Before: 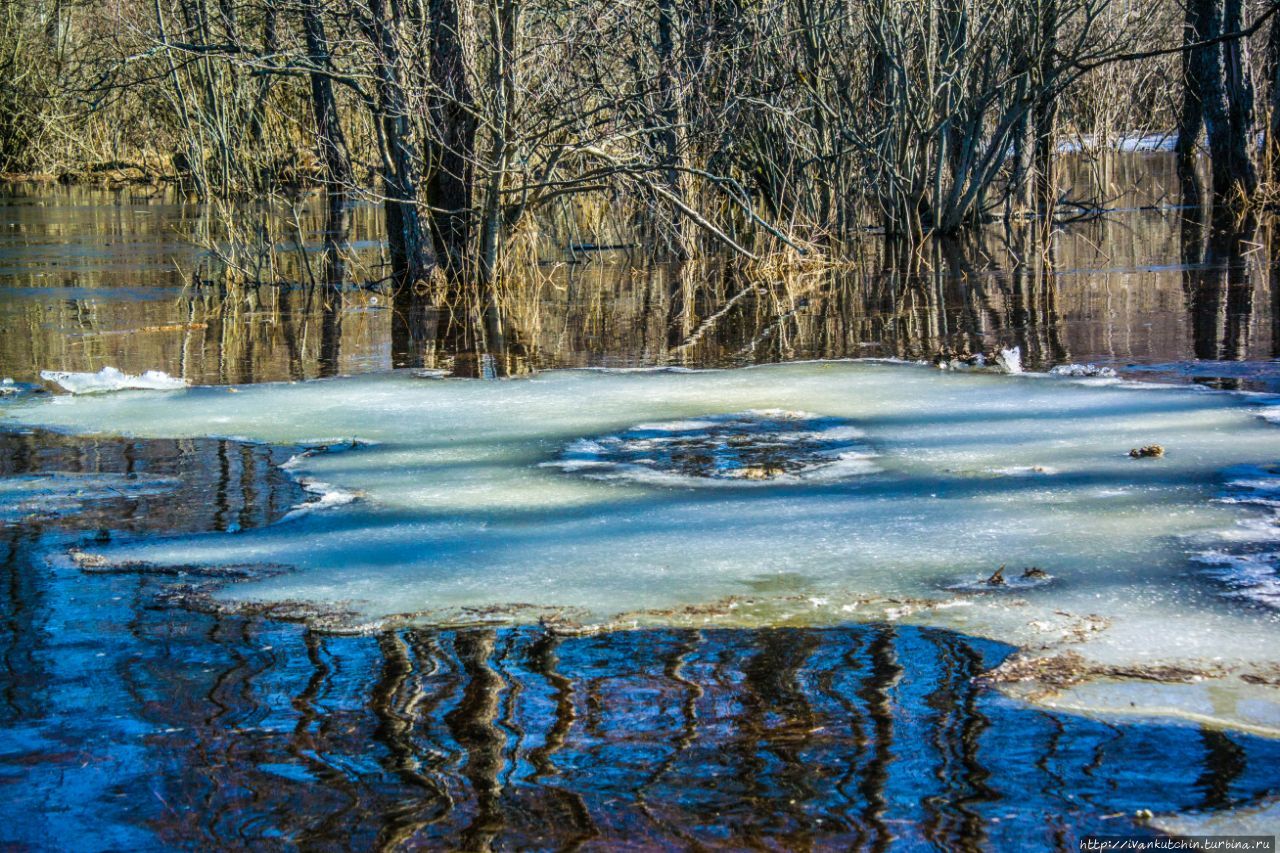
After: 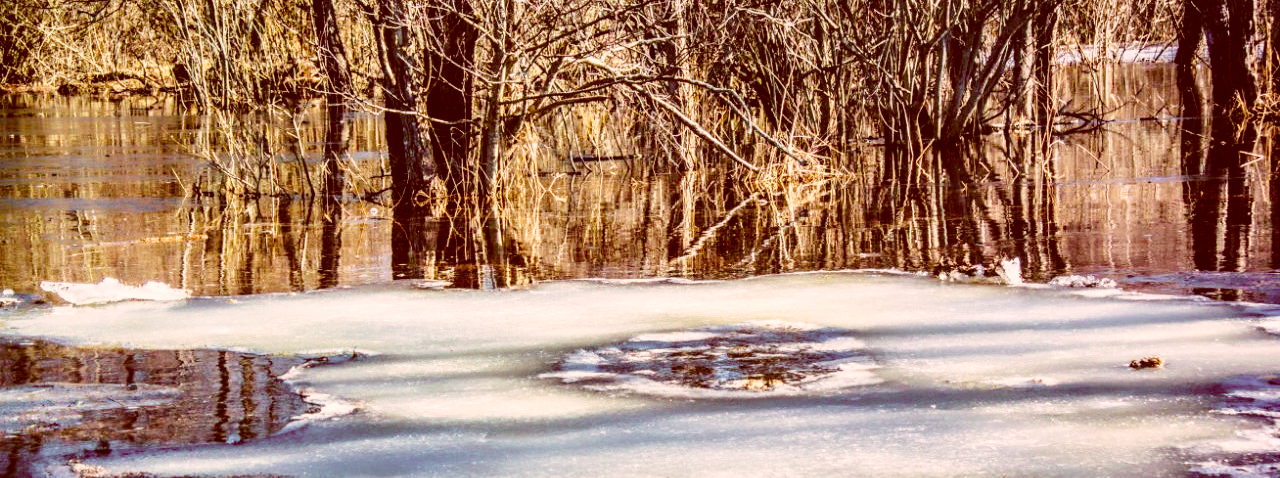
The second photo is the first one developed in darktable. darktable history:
crop and rotate: top 10.615%, bottom 33.329%
color correction: highlights a* 9.14, highlights b* 8.58, shadows a* 39.82, shadows b* 39.4, saturation 0.792
base curve: curves: ch0 [(0, 0) (0.028, 0.03) (0.121, 0.232) (0.46, 0.748) (0.859, 0.968) (1, 1)], preserve colors none
